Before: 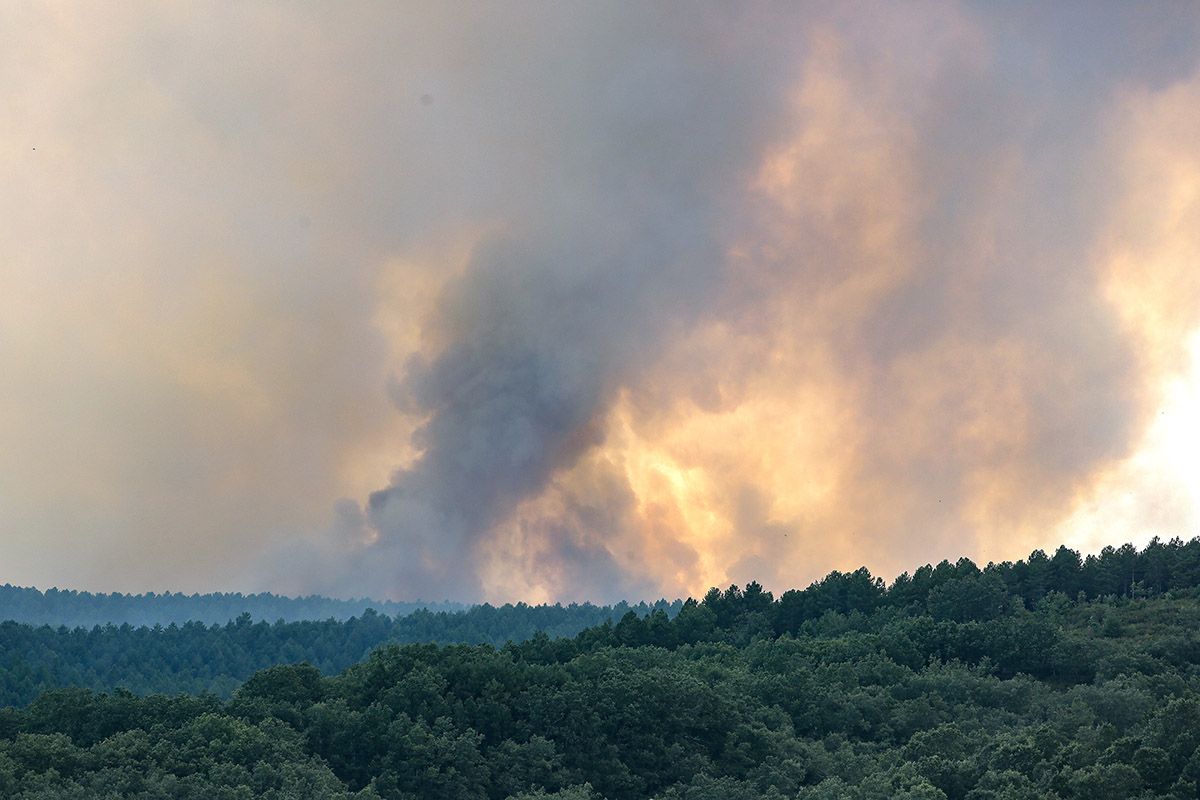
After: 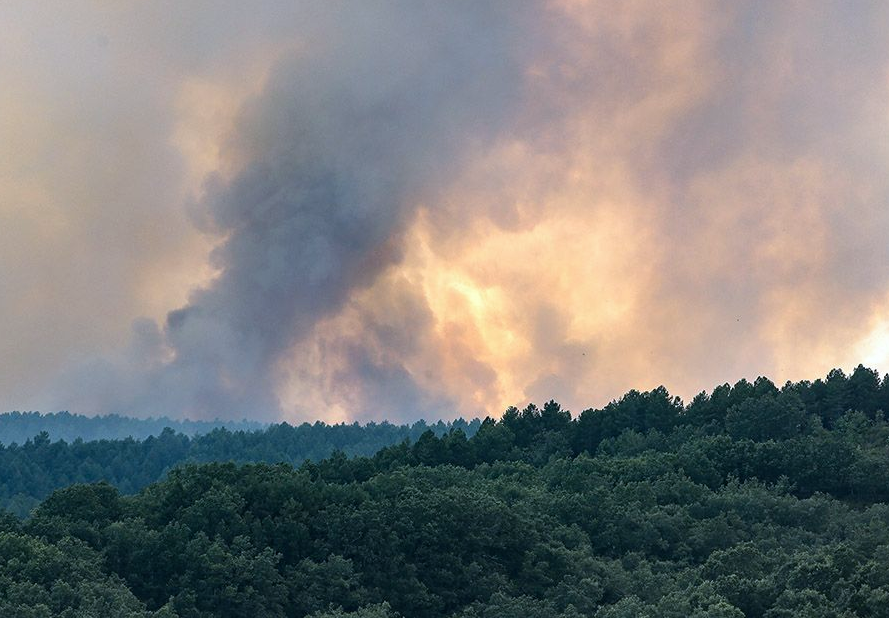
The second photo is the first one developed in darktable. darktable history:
crop: left 16.877%, top 22.632%, right 8.968%
color correction: highlights a* -0.153, highlights b* -5.54, shadows a* -0.148, shadows b* -0.073
color balance rgb: shadows lift › luminance -20.318%, perceptual saturation grading › global saturation 0.933%
